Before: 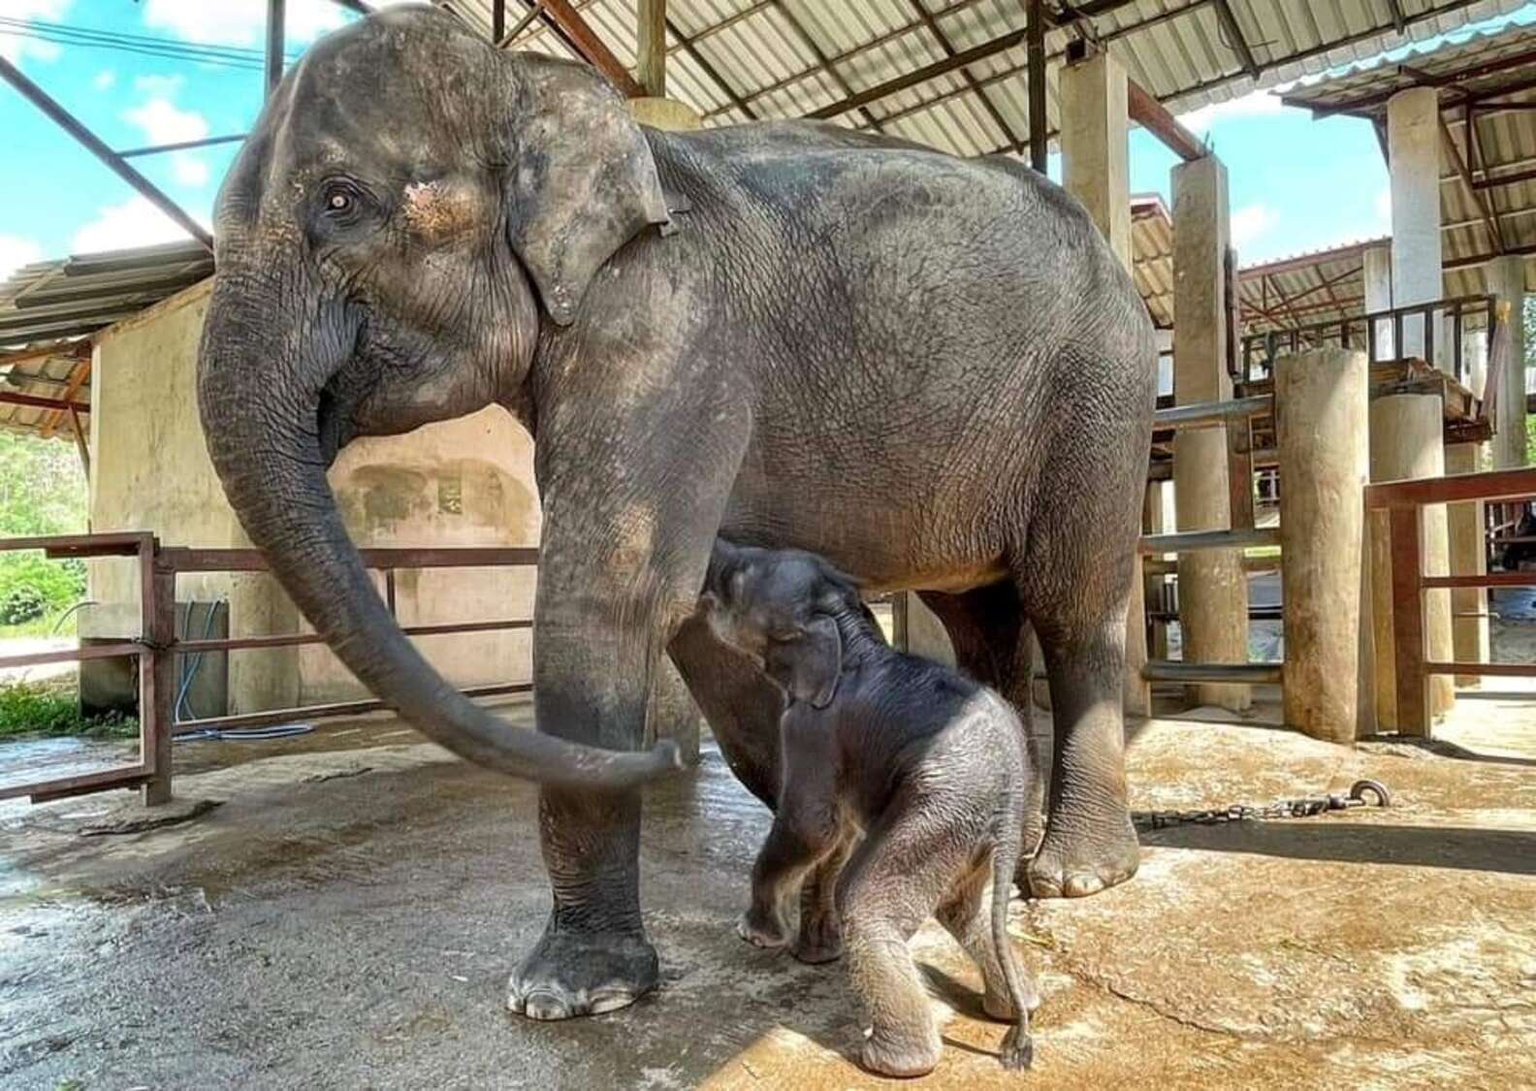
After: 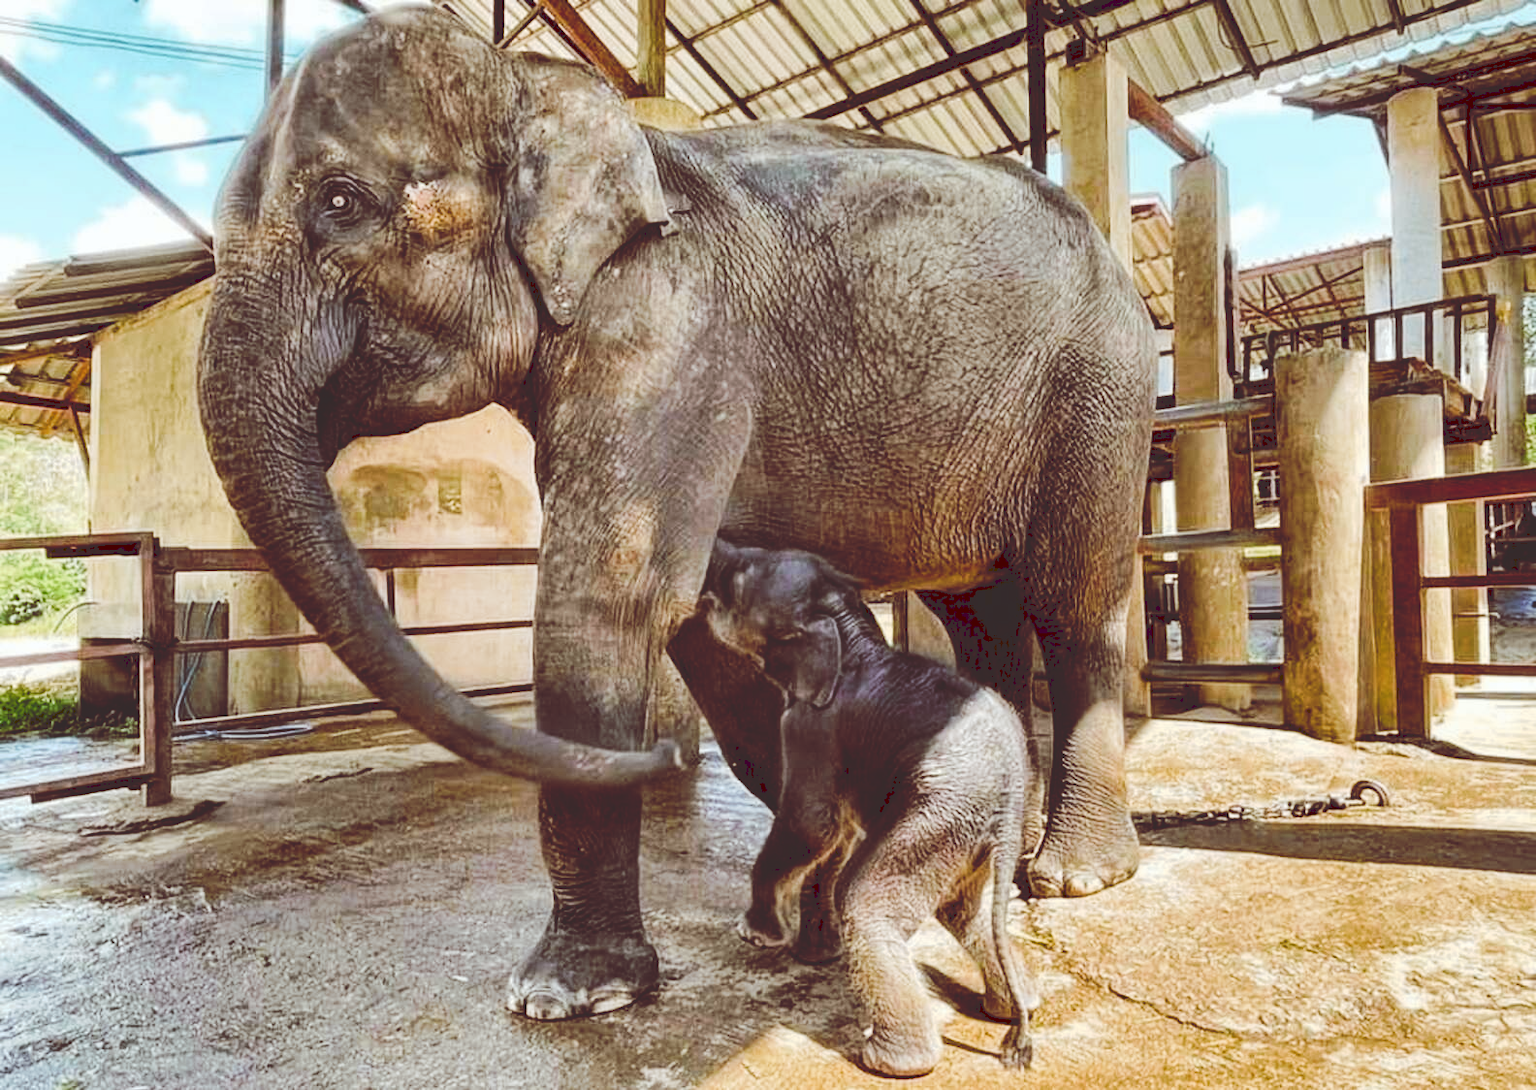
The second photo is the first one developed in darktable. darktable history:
tone curve: curves: ch0 [(0, 0) (0.003, 0.178) (0.011, 0.177) (0.025, 0.177) (0.044, 0.178) (0.069, 0.178) (0.1, 0.18) (0.136, 0.183) (0.177, 0.199) (0.224, 0.227) (0.277, 0.278) (0.335, 0.357) (0.399, 0.449) (0.468, 0.546) (0.543, 0.65) (0.623, 0.724) (0.709, 0.804) (0.801, 0.868) (0.898, 0.921) (1, 1)], preserve colors none
color look up table: target L [94.74, 95.08, 87.25, 87.79, 76.79, 54.02, 52.24, 52.19, 49.82, 29.69, 26.75, 7.028, 200.37, 94.85, 77.84, 70.85, 56.5, 56.63, 53.75, 47.99, 41.38, 35.36, 29.91, 31.1, 11.82, 6.615, 84.83, 65.49, 61.21, 63.75, 53.71, 48.31, 53.93, 49.27, 45.74, 46.06, 39.38, 31.93, 27.55, 33.33, 13.56, 14.67, 8.932, 74.64, 72.18, 59.55, 49.29, 44.66, 24.95], target a [-12, -6.388, -38.22, -47, -55.25, -35.87, -5.494, -26.04, -3.475, -12.43, -14.6, 39.29, 0, 3.366, 20.89, 22, 49.4, 36.27, 20.12, 53.96, 53.4, 35.47, 10.98, 9.374, 48.96, 38.09, 32.4, 0.281, 28.75, 70.3, 58.48, 15.17, 85.39, 31.08, 3.57, 62.82, 50.28, 37.21, 14.21, 51.34, 55.56, 60.85, 43.53, -28.74, -10.32, -16.75, -17.19, -0.054, -0.512], target b [64.57, 23.05, 67.59, -7.744, 26.33, 46.67, 46.4, 15.98, 38.15, 5.663, 45.52, 11.61, 0, 1.708, 9.135, 35.86, 31.45, 55.24, 19.83, 13.02, 70.58, 37.78, 51.04, 8.3, 19.87, 10.87, -19.89, 1.903, -3.586, -52.93, -10.41, -70.74, -60.32, -21.22, 3.386, -36.78, -11.64, -5.974, -38.13, -49.66, -34.12, -57.65, 14.8, -28.87, -35.05, -50.12, -16.7, -35.92, -10.79], num patches 49
